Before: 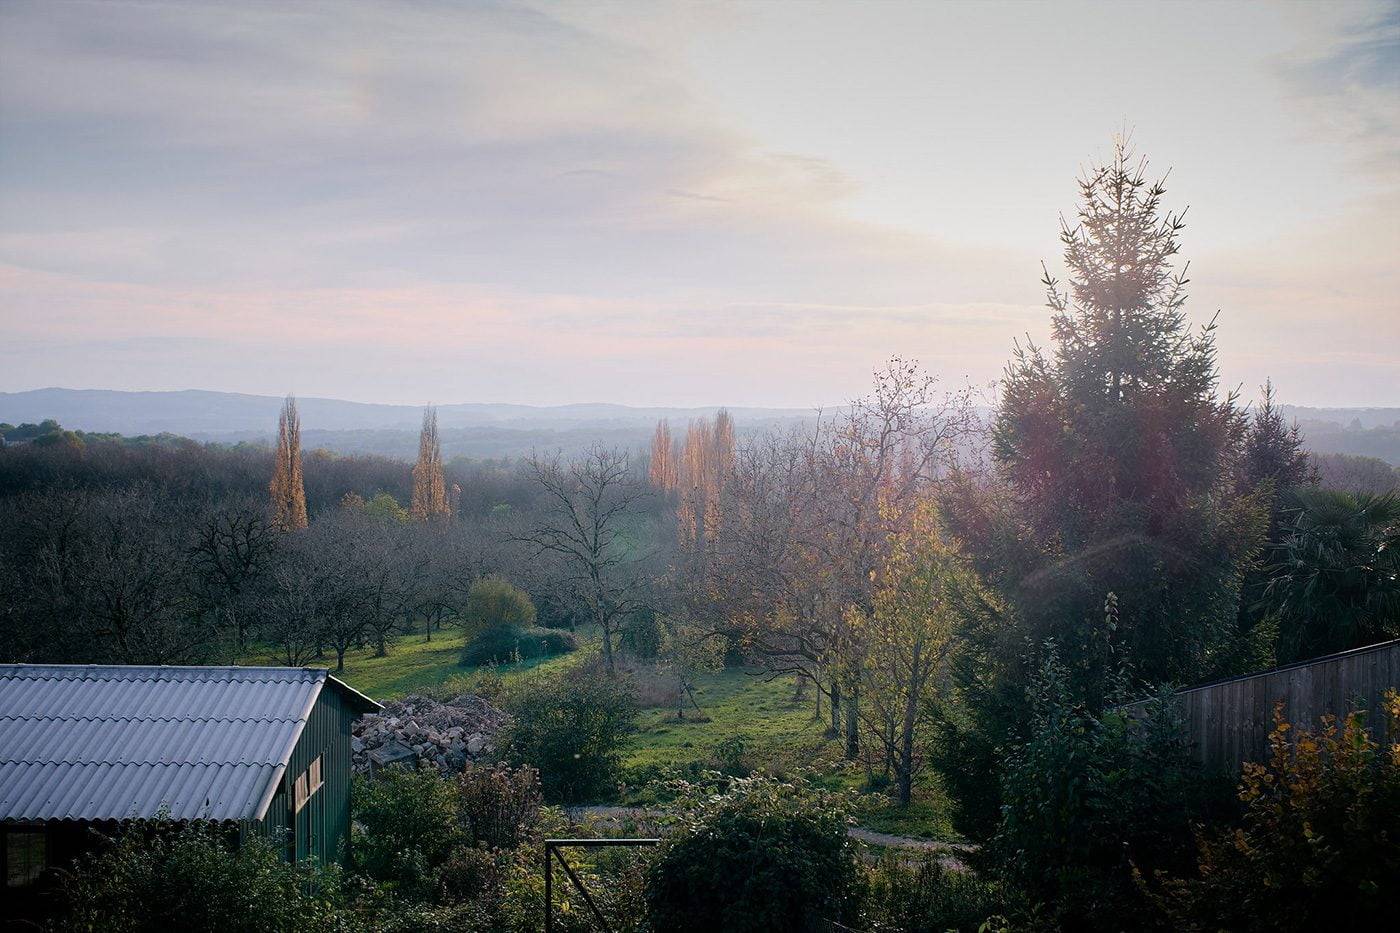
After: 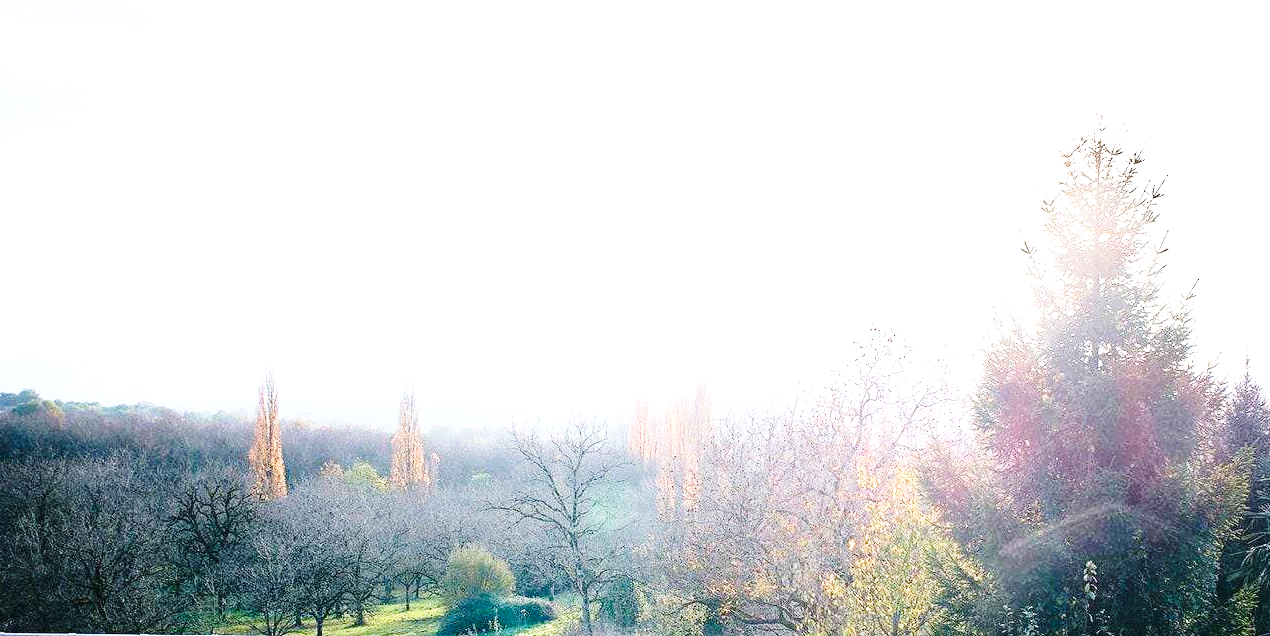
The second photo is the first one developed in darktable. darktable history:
exposure: black level correction 0, exposure 1.468 EV, compensate highlight preservation false
tone equalizer: edges refinement/feathering 500, mask exposure compensation -1.57 EV, preserve details no
base curve: curves: ch0 [(0, 0) (0.028, 0.03) (0.121, 0.232) (0.46, 0.748) (0.859, 0.968) (1, 1)], preserve colors none
crop: left 1.536%, top 3.377%, right 7.698%, bottom 28.417%
